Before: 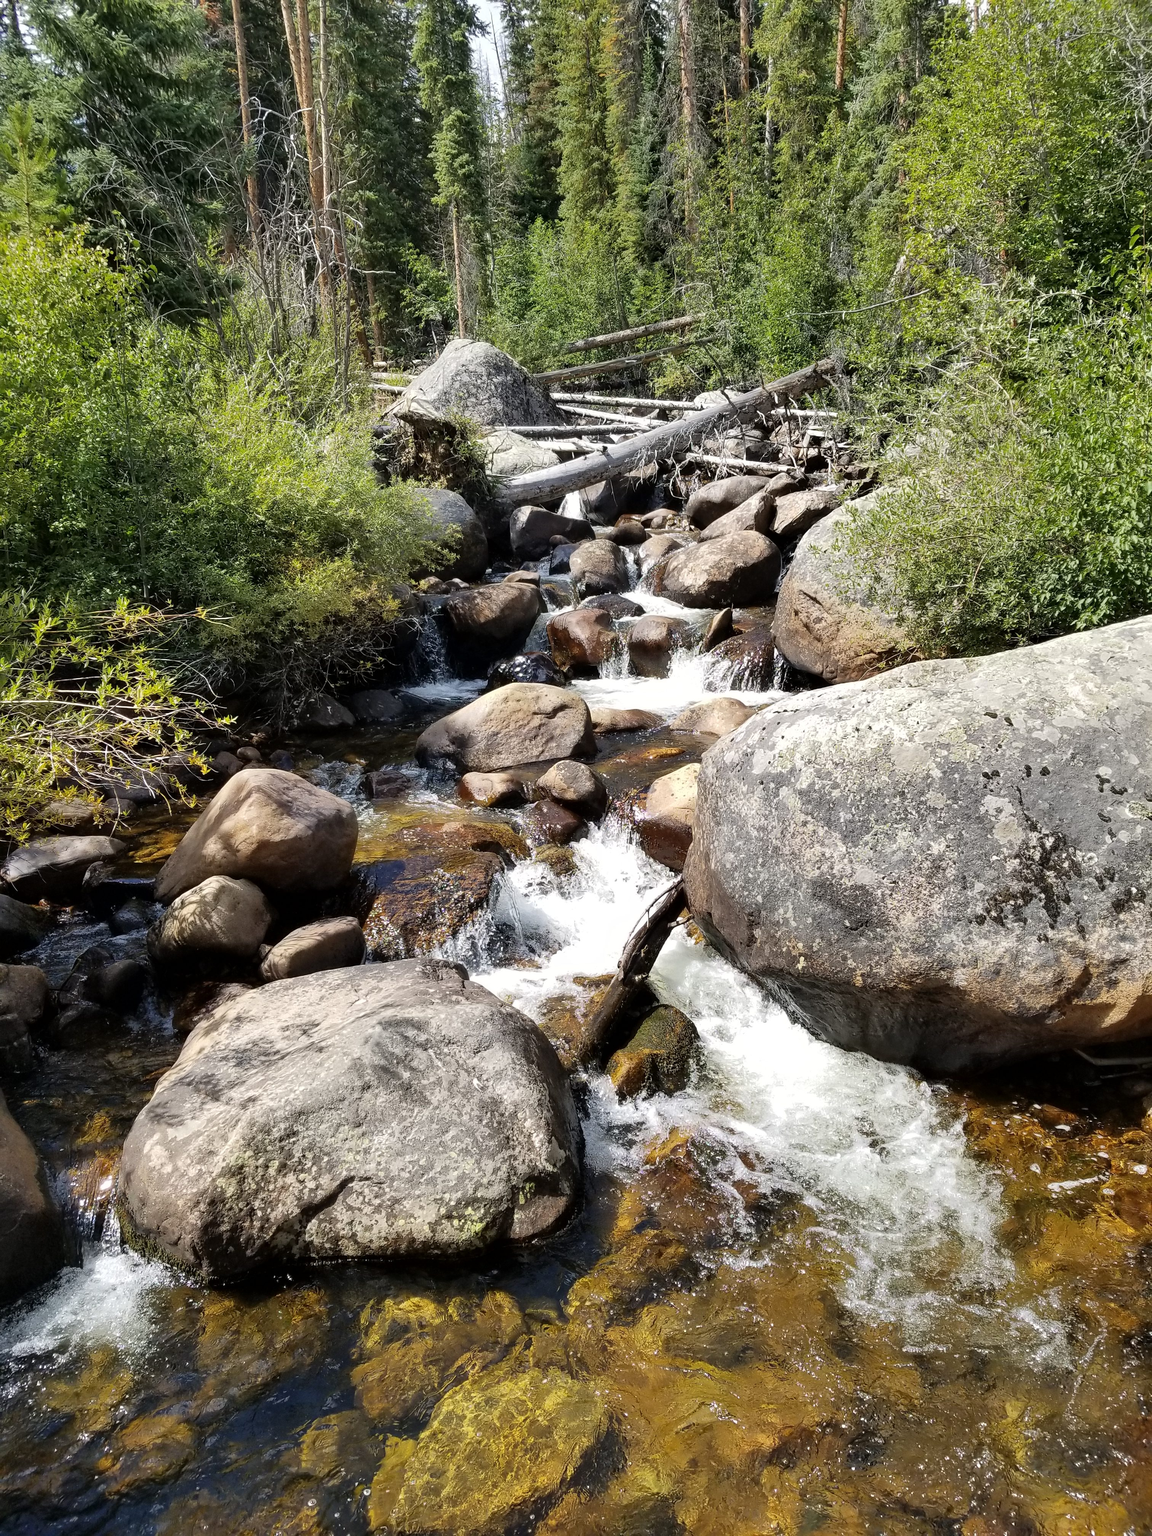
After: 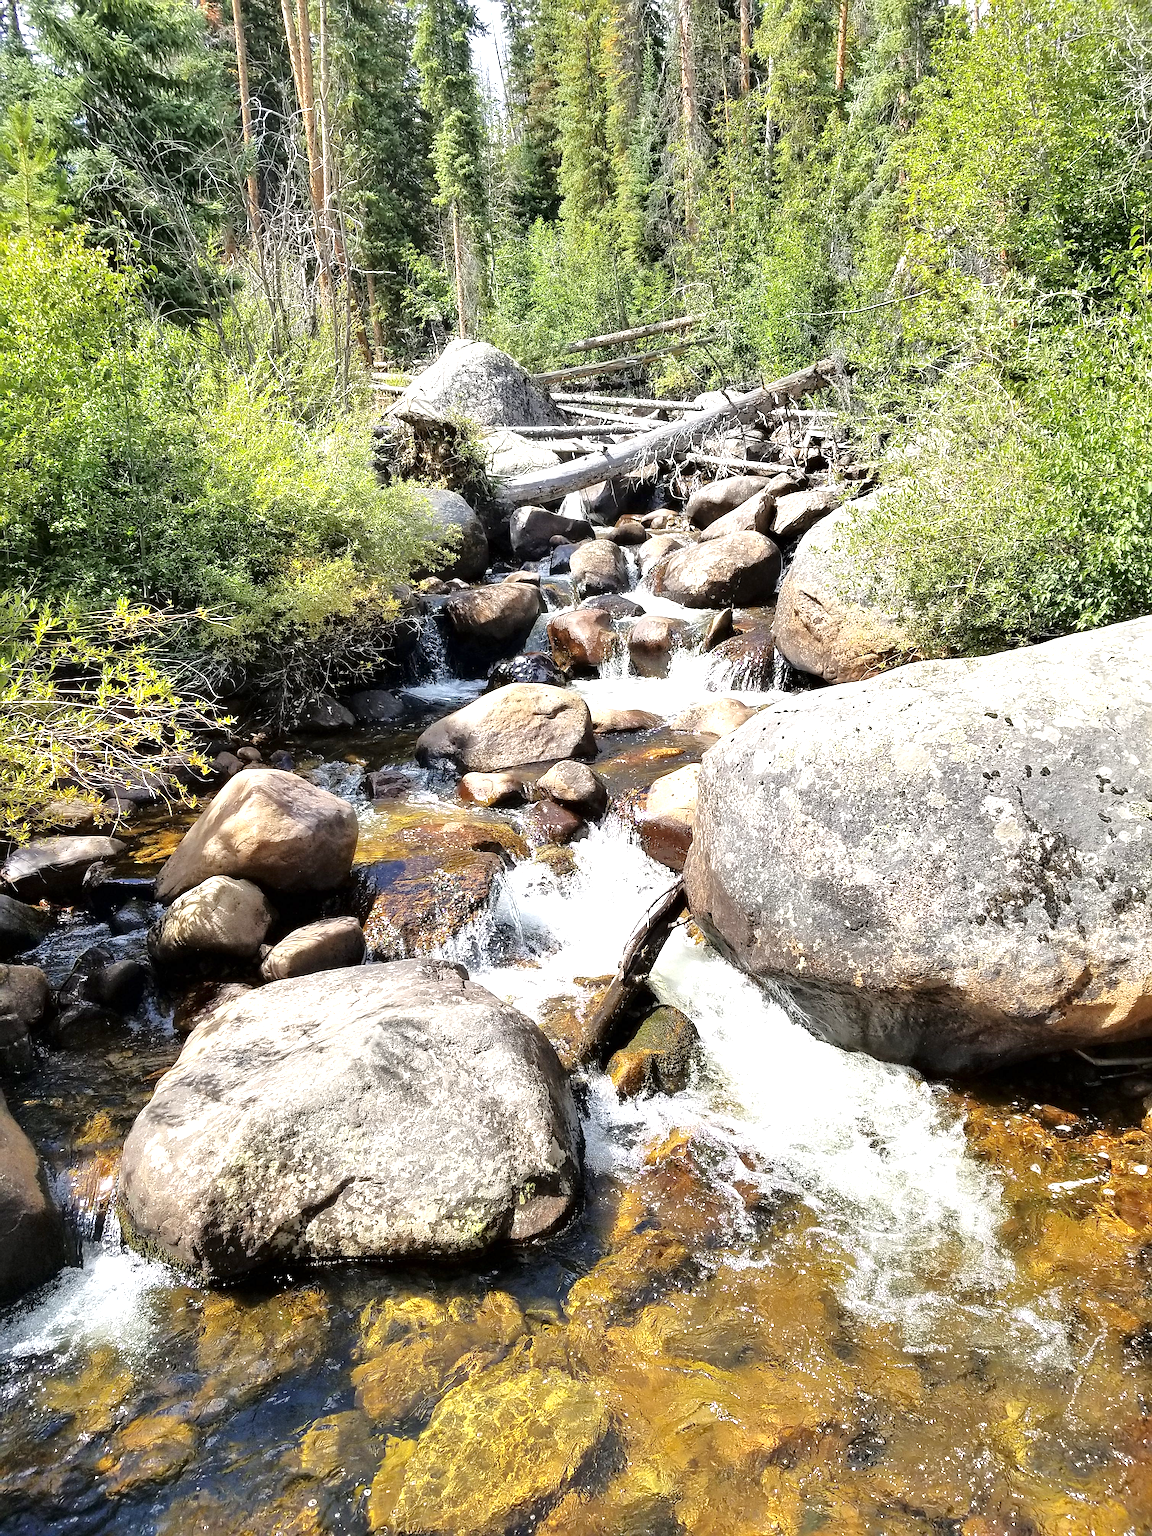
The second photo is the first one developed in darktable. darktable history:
tone equalizer: -8 EV 0.001 EV, -7 EV -0.004 EV, -6 EV 0.009 EV, -5 EV 0.032 EV, -4 EV 0.276 EV, -3 EV 0.644 EV, -2 EV 0.584 EV, -1 EV 0.187 EV, +0 EV 0.024 EV
sharpen: amount 0.478
exposure: exposure 0.785 EV, compensate highlight preservation false
